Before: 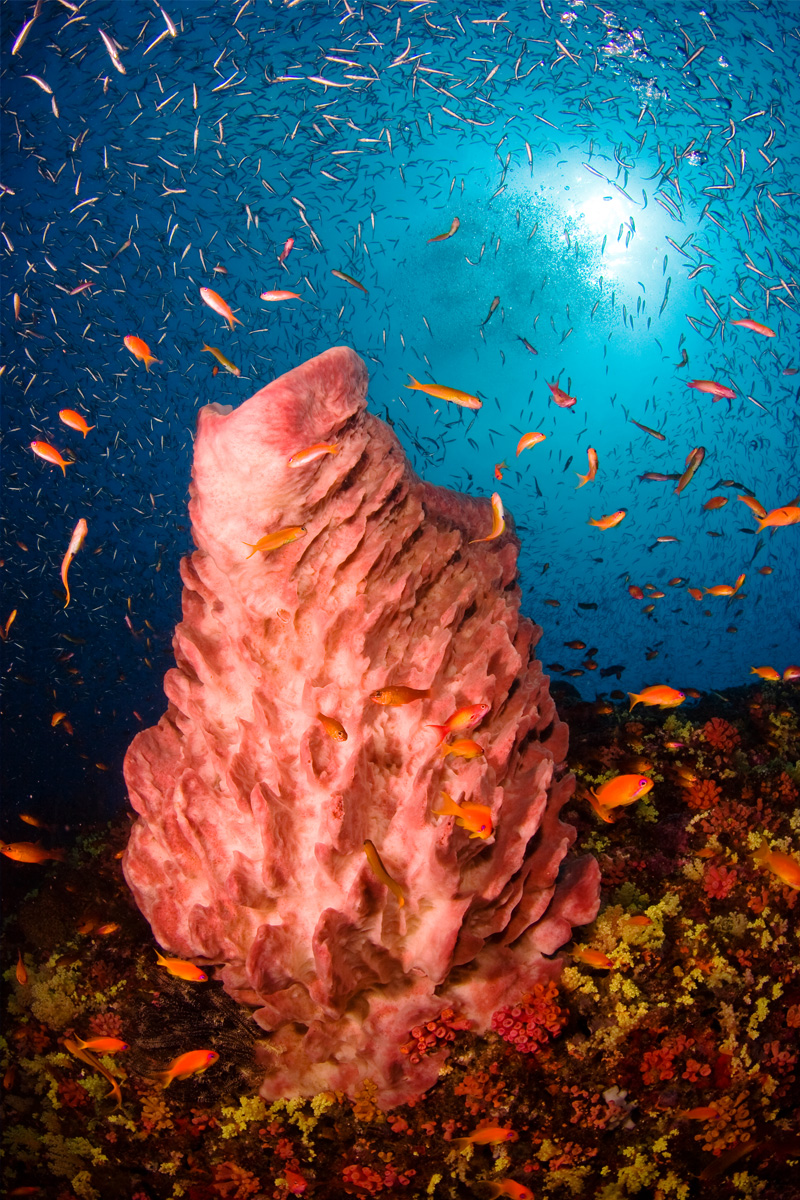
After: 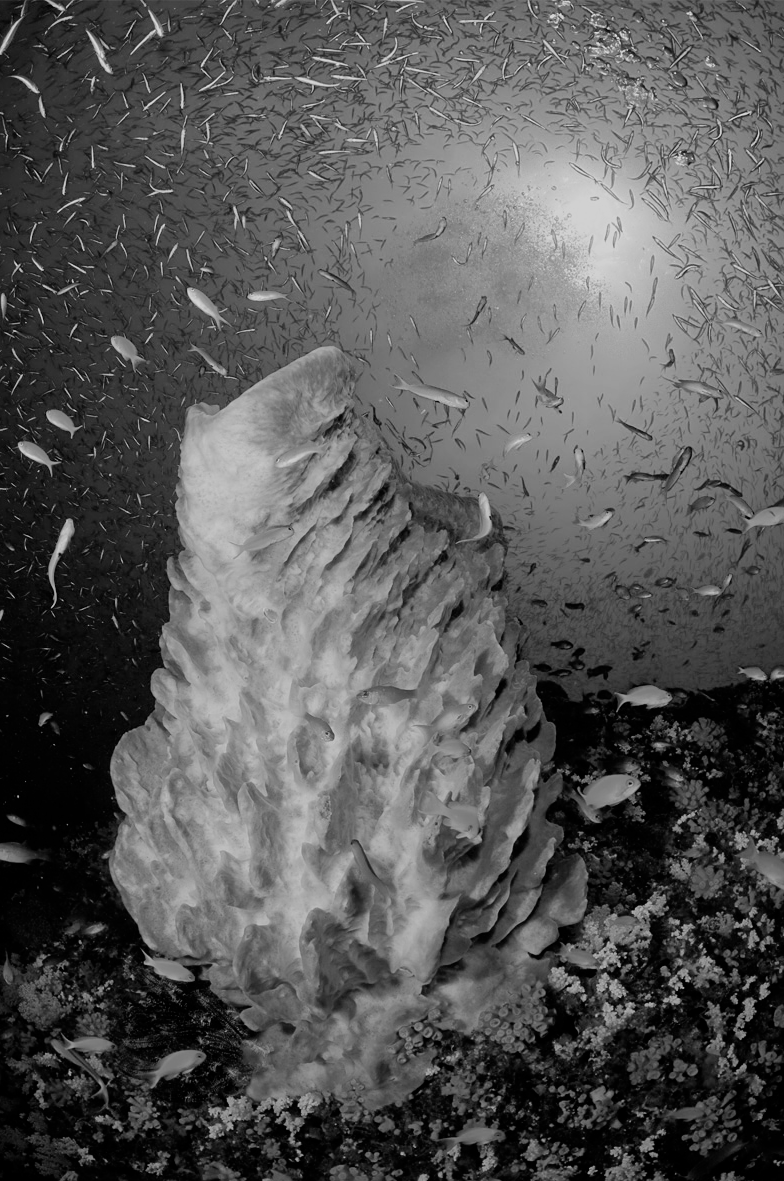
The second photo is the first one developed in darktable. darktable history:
crop: left 1.696%, right 0.275%, bottom 1.519%
filmic rgb: black relative exposure -7.33 EV, white relative exposure 5.09 EV, hardness 3.21, add noise in highlights 0.001, color science v3 (2019), use custom middle-gray values true, contrast in highlights soft
color zones: curves: ch1 [(0, -0.394) (0.143, -0.394) (0.286, -0.394) (0.429, -0.392) (0.571, -0.391) (0.714, -0.391) (0.857, -0.391) (1, -0.394)]
sharpen: amount 0.213
